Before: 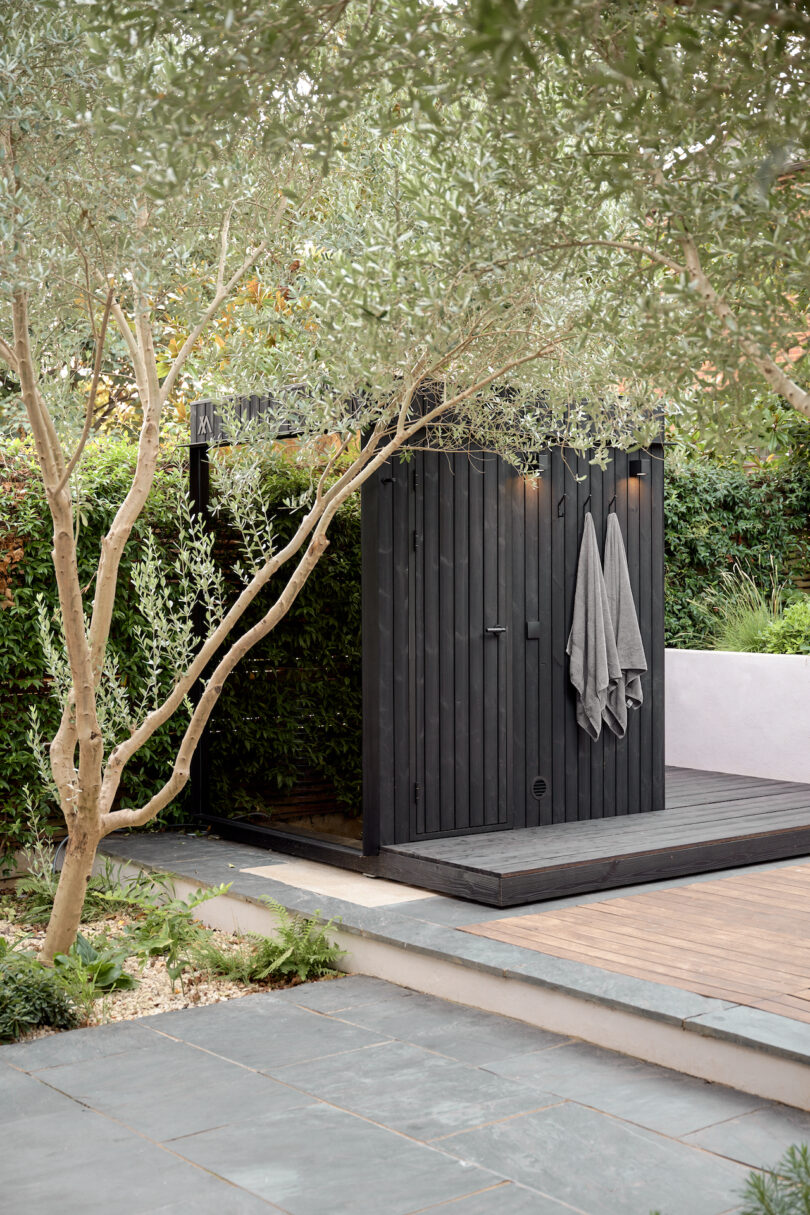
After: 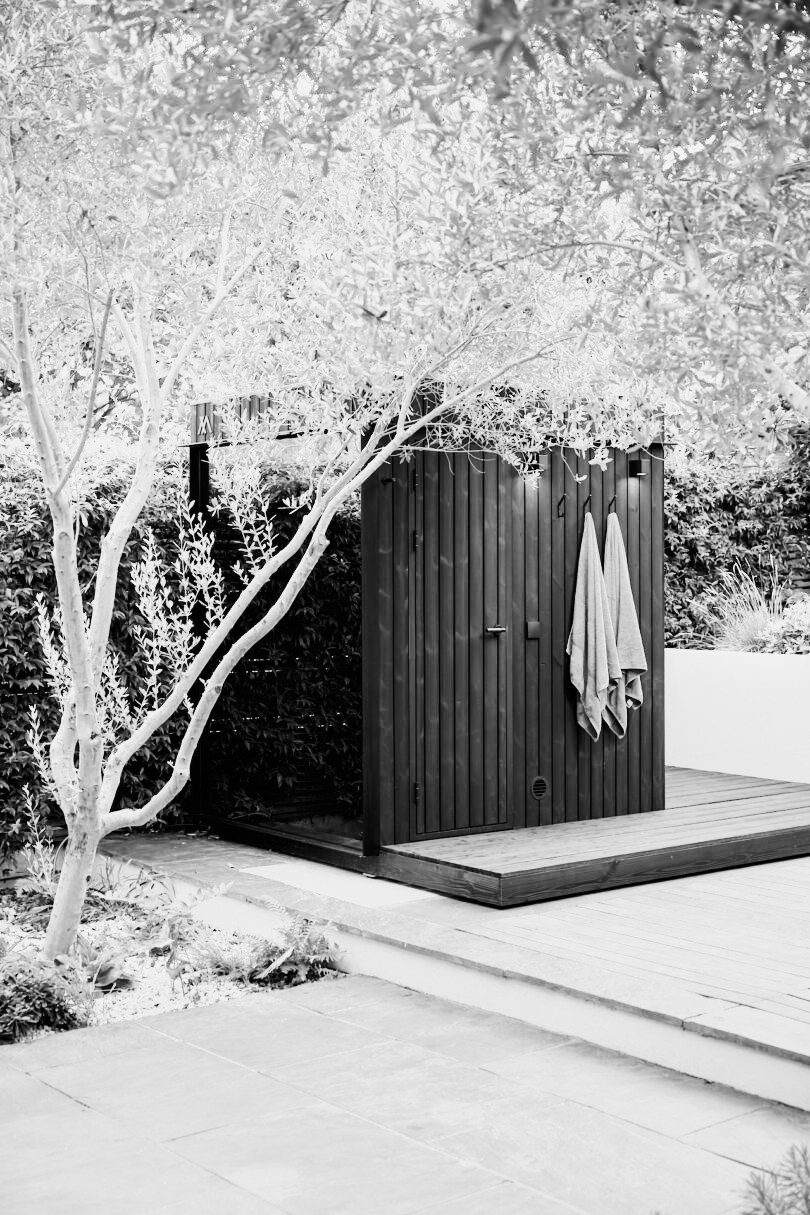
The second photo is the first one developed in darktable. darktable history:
base curve: curves: ch0 [(0, 0) (0.007, 0.004) (0.027, 0.03) (0.046, 0.07) (0.207, 0.54) (0.442, 0.872) (0.673, 0.972) (1, 1)], preserve colors none
monochrome: a -74.22, b 78.2
